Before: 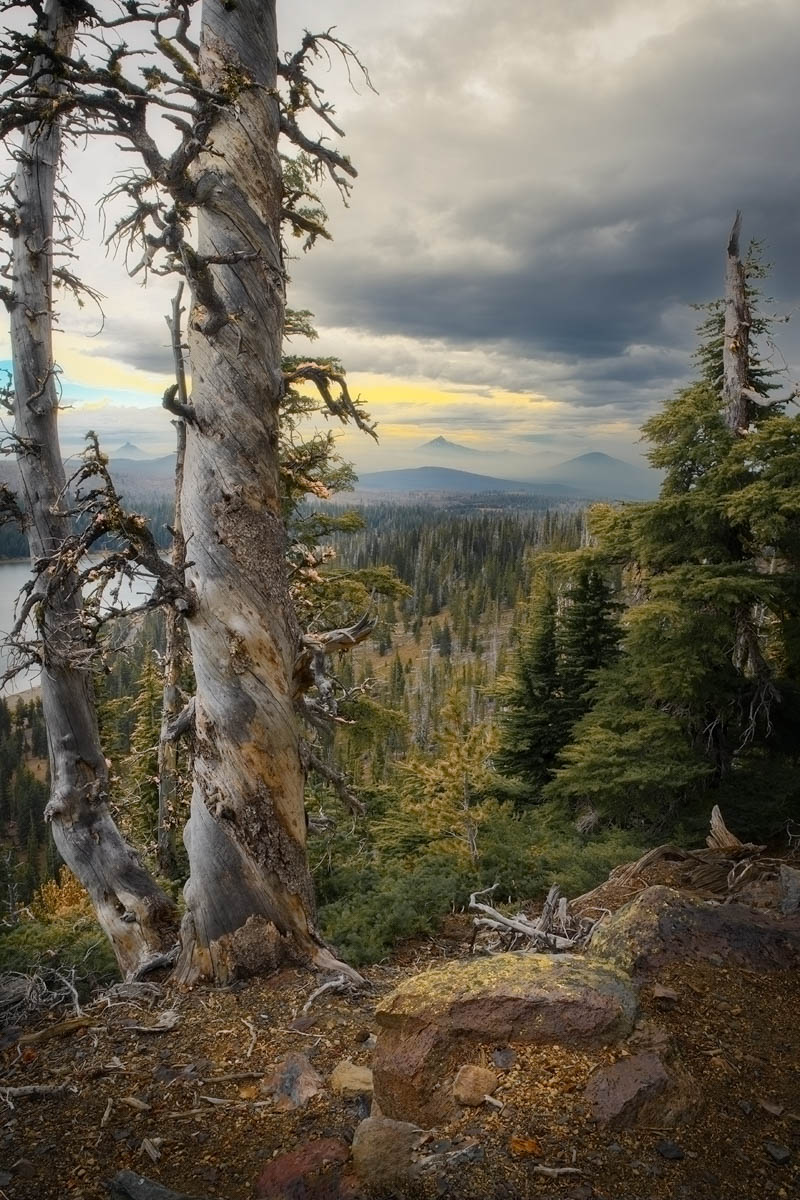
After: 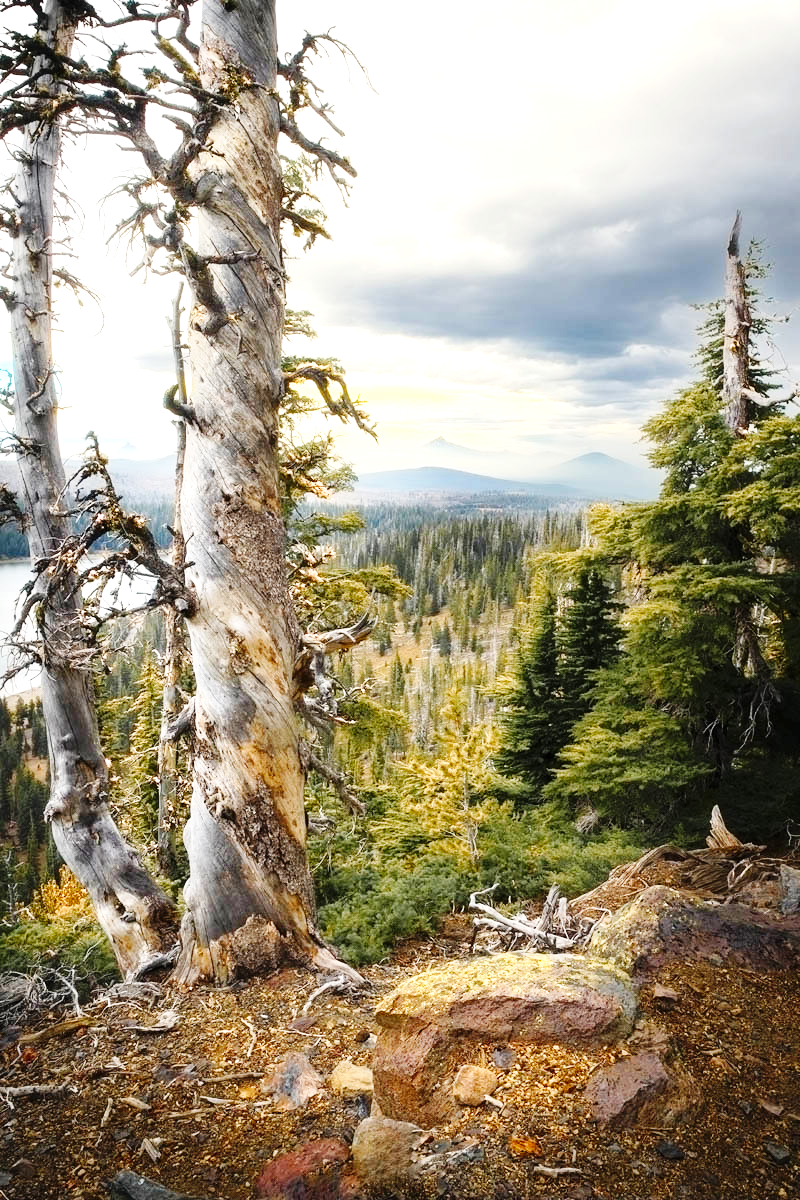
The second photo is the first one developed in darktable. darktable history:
base curve: curves: ch0 [(0, 0) (0.036, 0.025) (0.121, 0.166) (0.206, 0.329) (0.605, 0.79) (1, 1)], preserve colors none
exposure: black level correction 0, exposure 1.2 EV, compensate exposure bias true, compensate highlight preservation false
